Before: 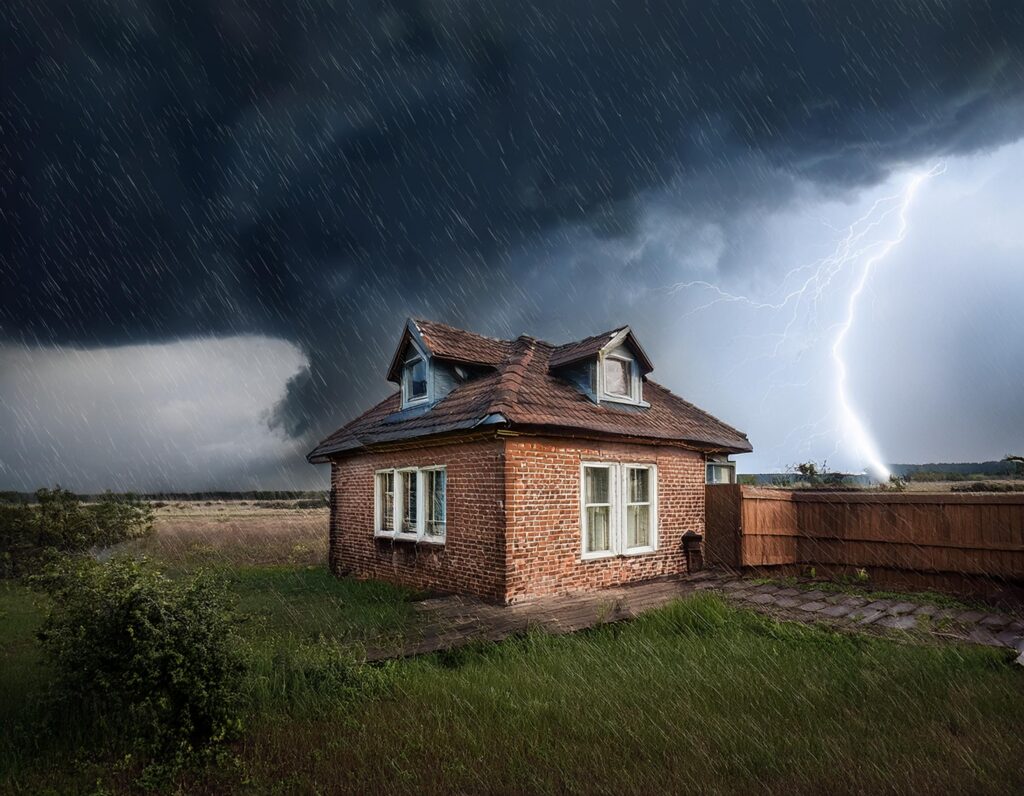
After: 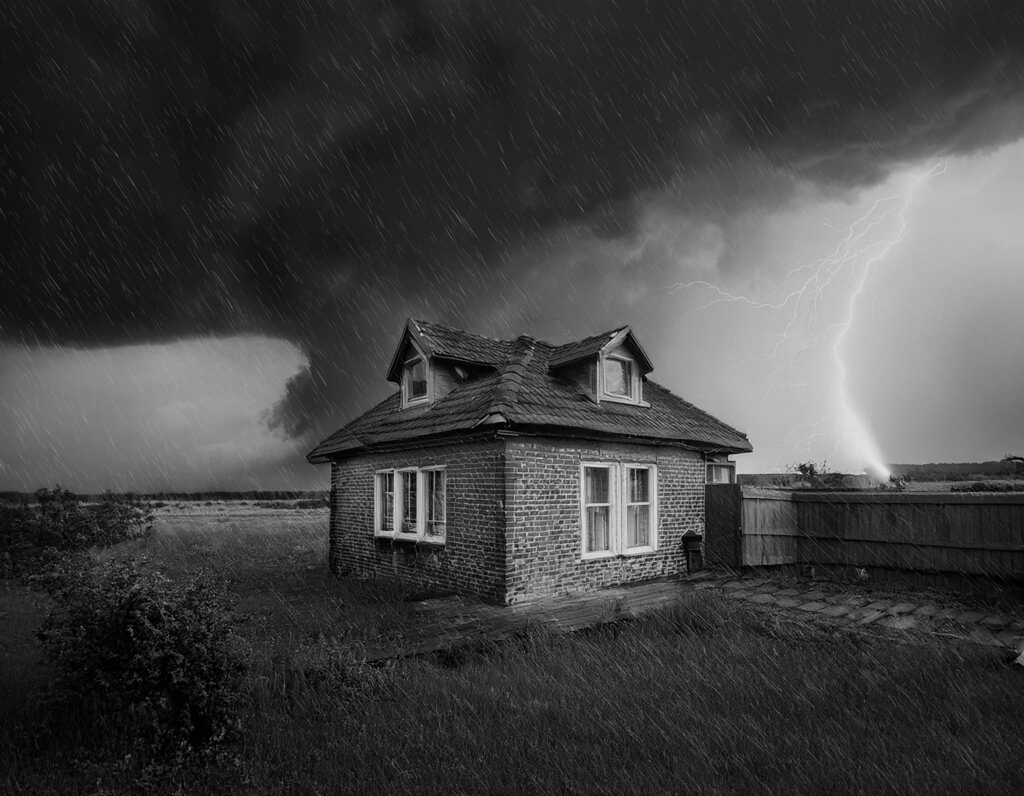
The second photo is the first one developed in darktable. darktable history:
graduated density: rotation -0.352°, offset 57.64
color calibration: output gray [0.246, 0.254, 0.501, 0], gray › normalize channels true, illuminant same as pipeline (D50), adaptation XYZ, x 0.346, y 0.359, gamut compression 0
